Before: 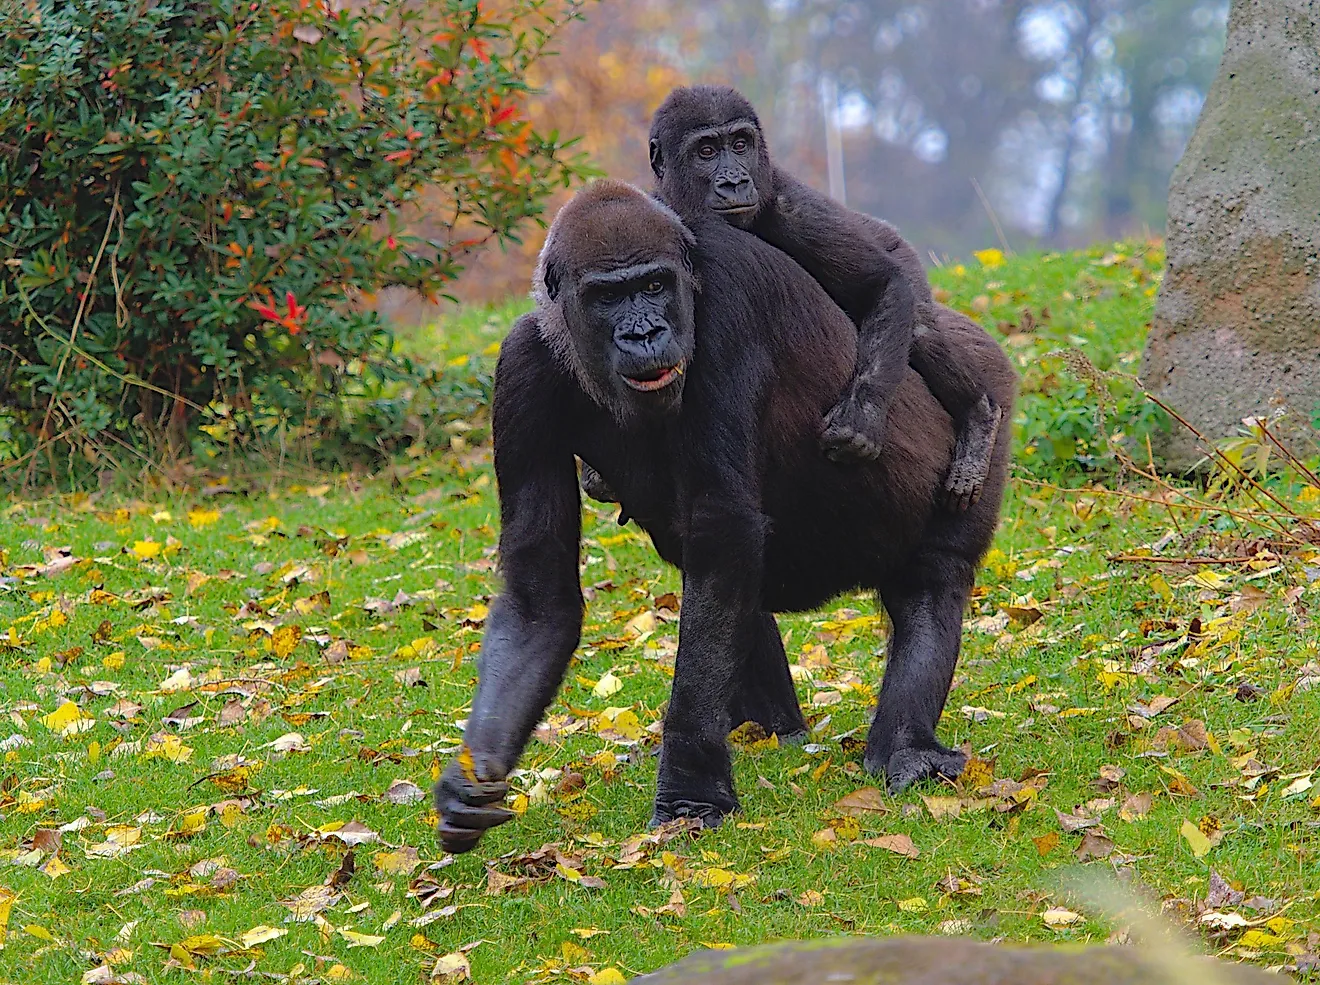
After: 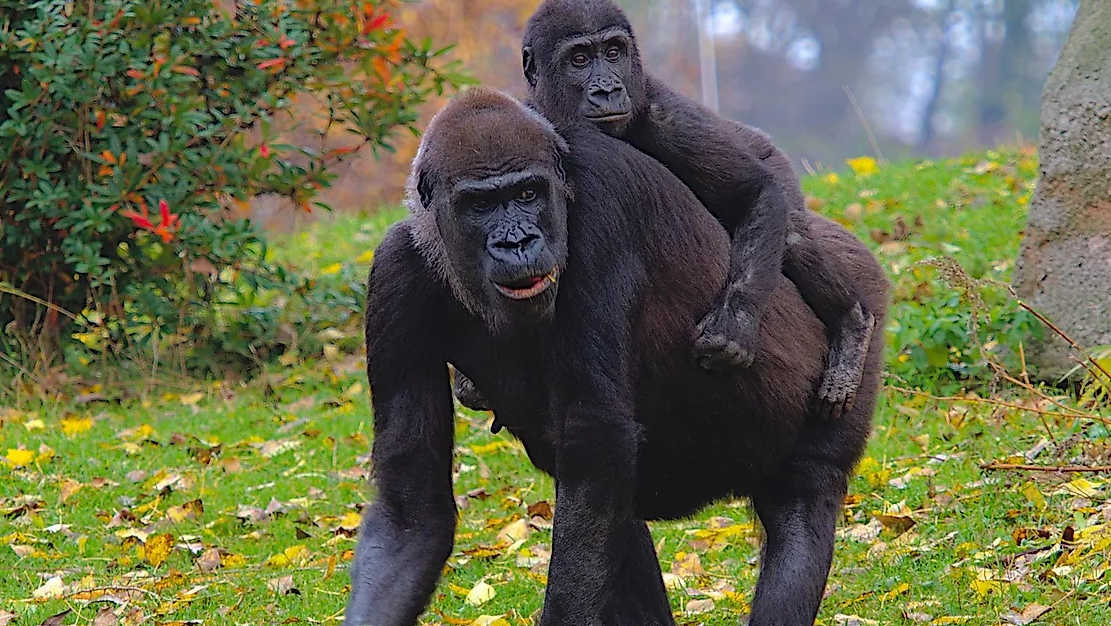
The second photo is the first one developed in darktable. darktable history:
crop and rotate: left 9.636%, top 9.43%, right 6.144%, bottom 27.007%
